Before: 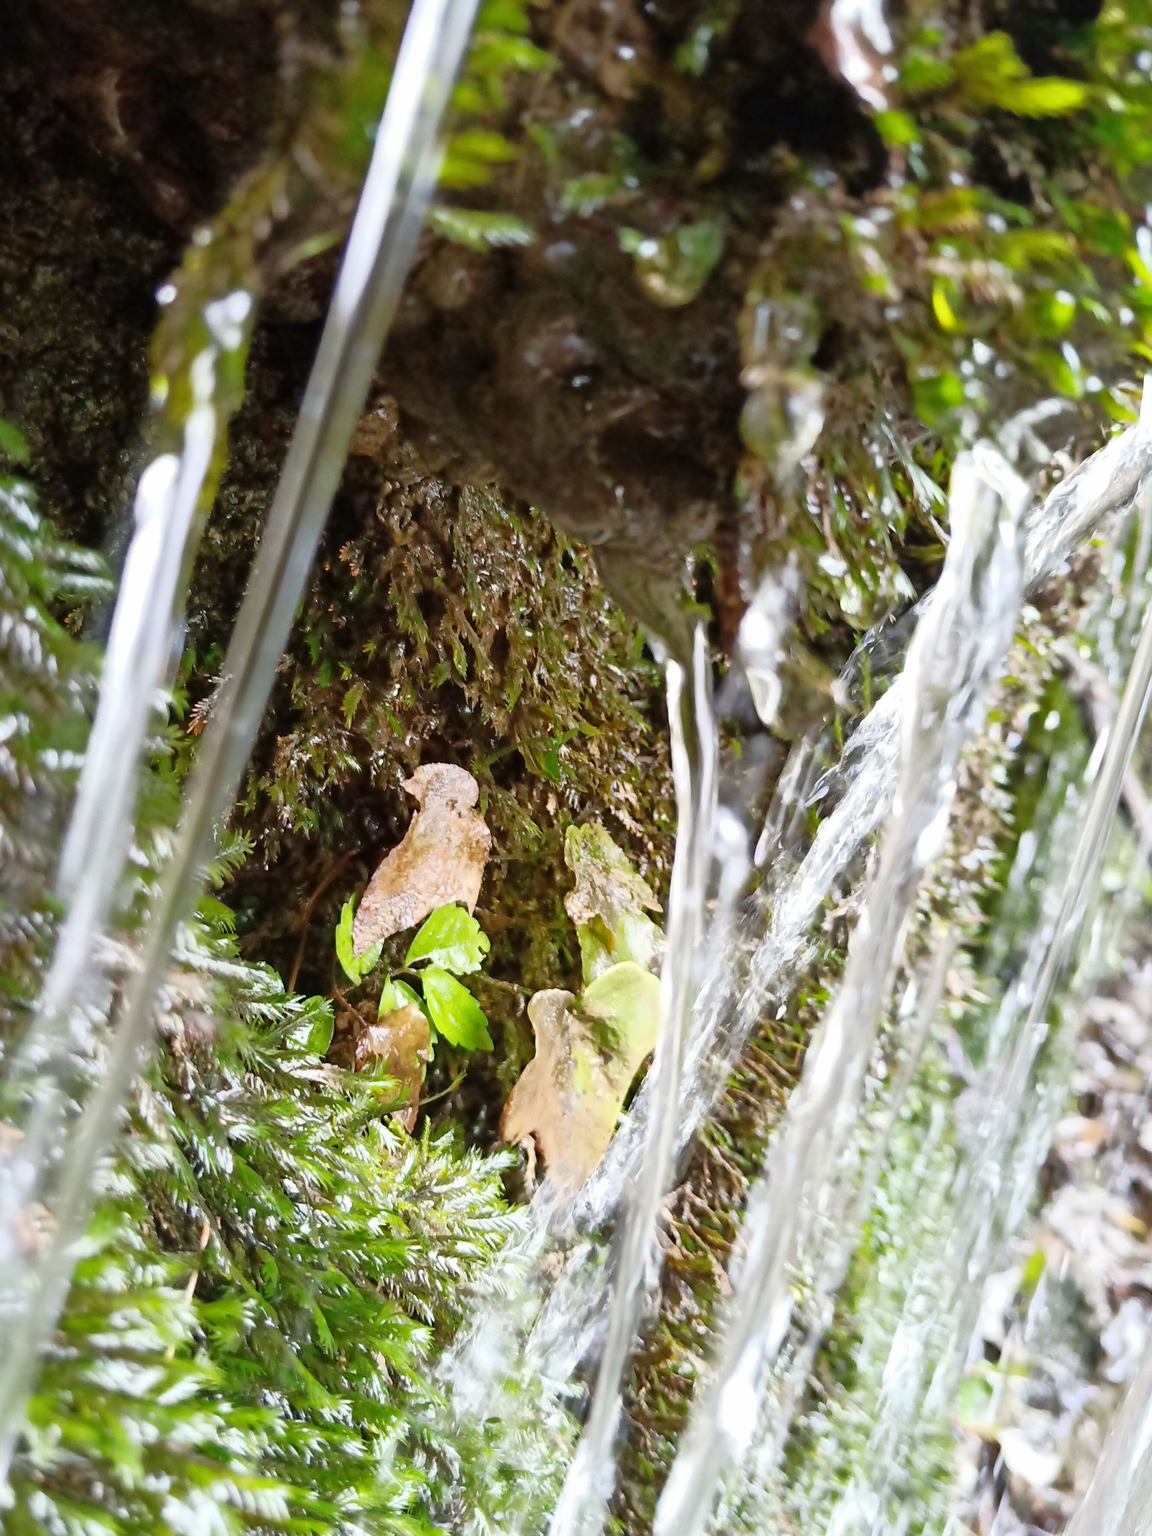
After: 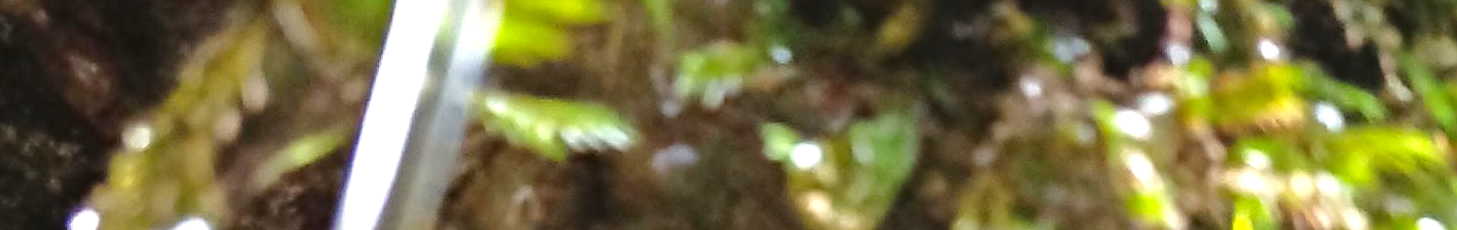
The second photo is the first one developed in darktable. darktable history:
haze removal: compatibility mode true, adaptive false
crop and rotate: left 9.644%, top 9.491%, right 6.021%, bottom 80.509%
sharpen: on, module defaults
exposure: black level correction -0.002, exposure 1.115 EV, compensate highlight preservation false
